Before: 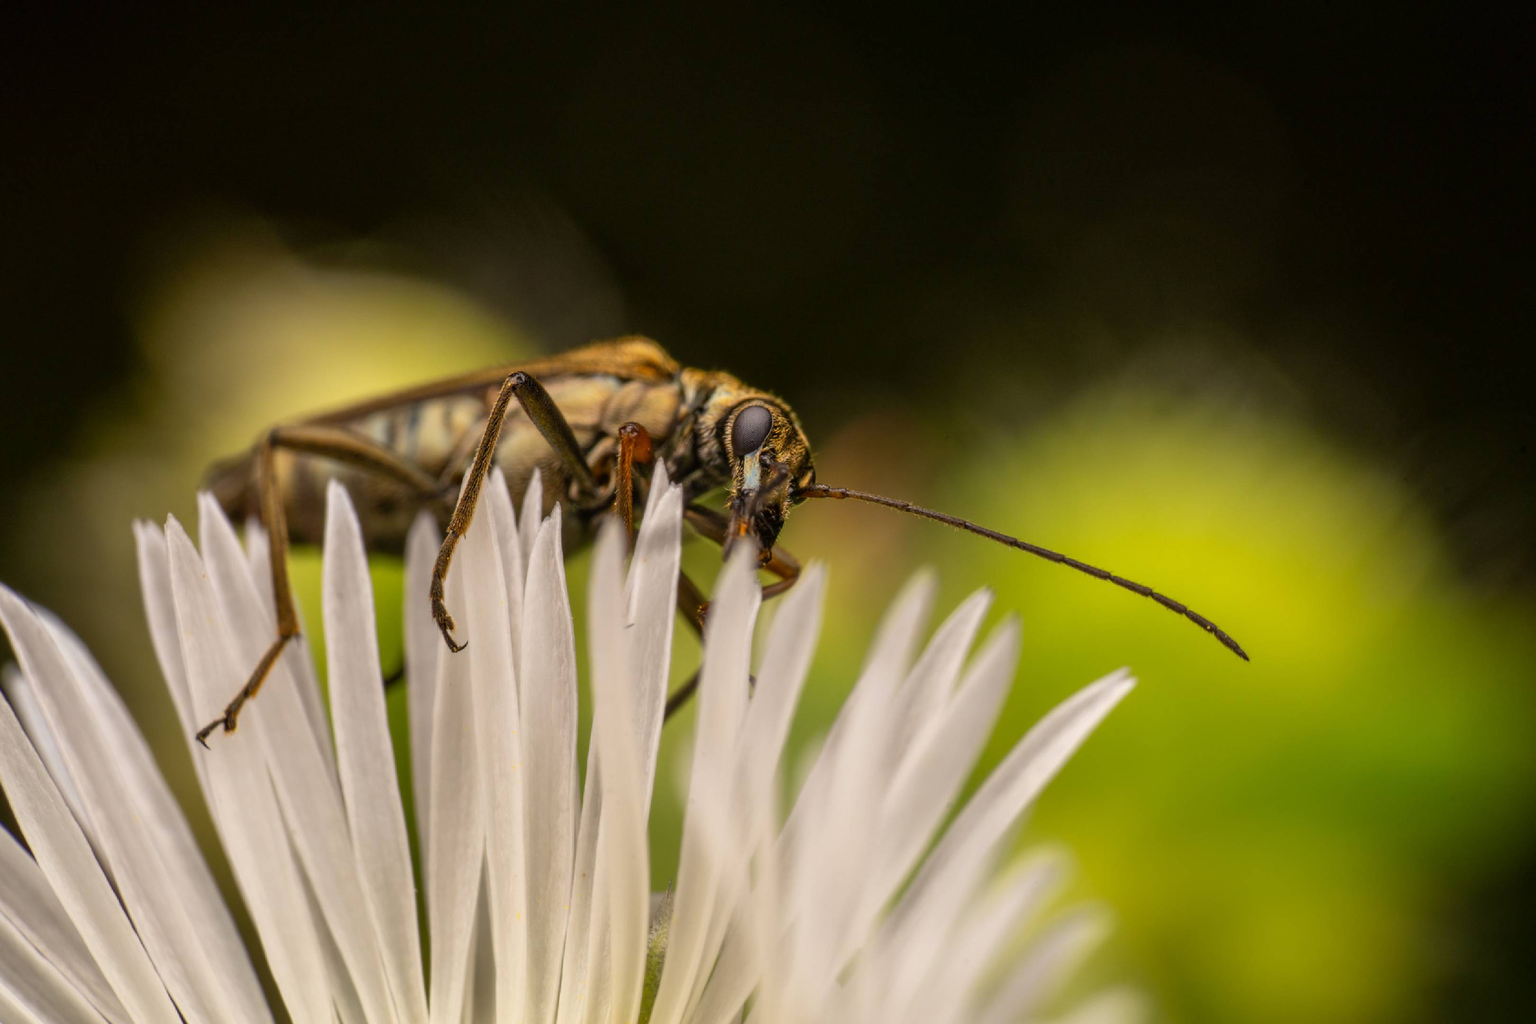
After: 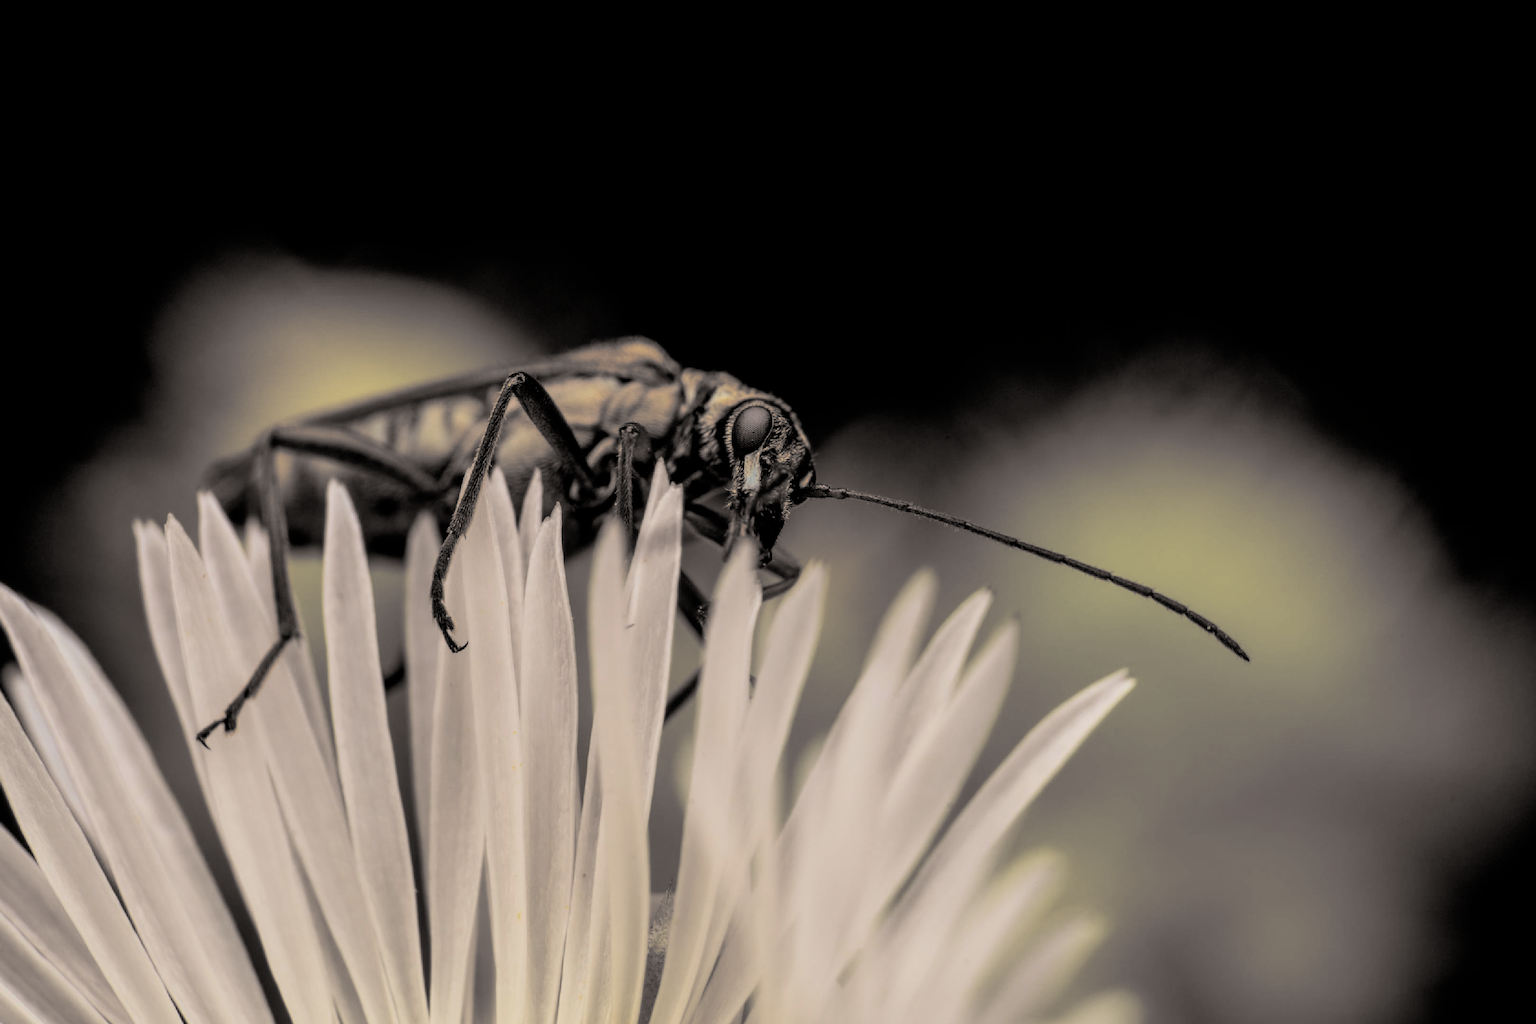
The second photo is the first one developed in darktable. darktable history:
color balance rgb: perceptual saturation grading › global saturation 35%, perceptual saturation grading › highlights -25%, perceptual saturation grading › shadows 25%, global vibrance 10%
filmic rgb: black relative exposure -3.86 EV, white relative exposure 3.48 EV, hardness 2.63, contrast 1.103
split-toning: shadows › hue 26°, shadows › saturation 0.09, highlights › hue 40°, highlights › saturation 0.18, balance -63, compress 0%
